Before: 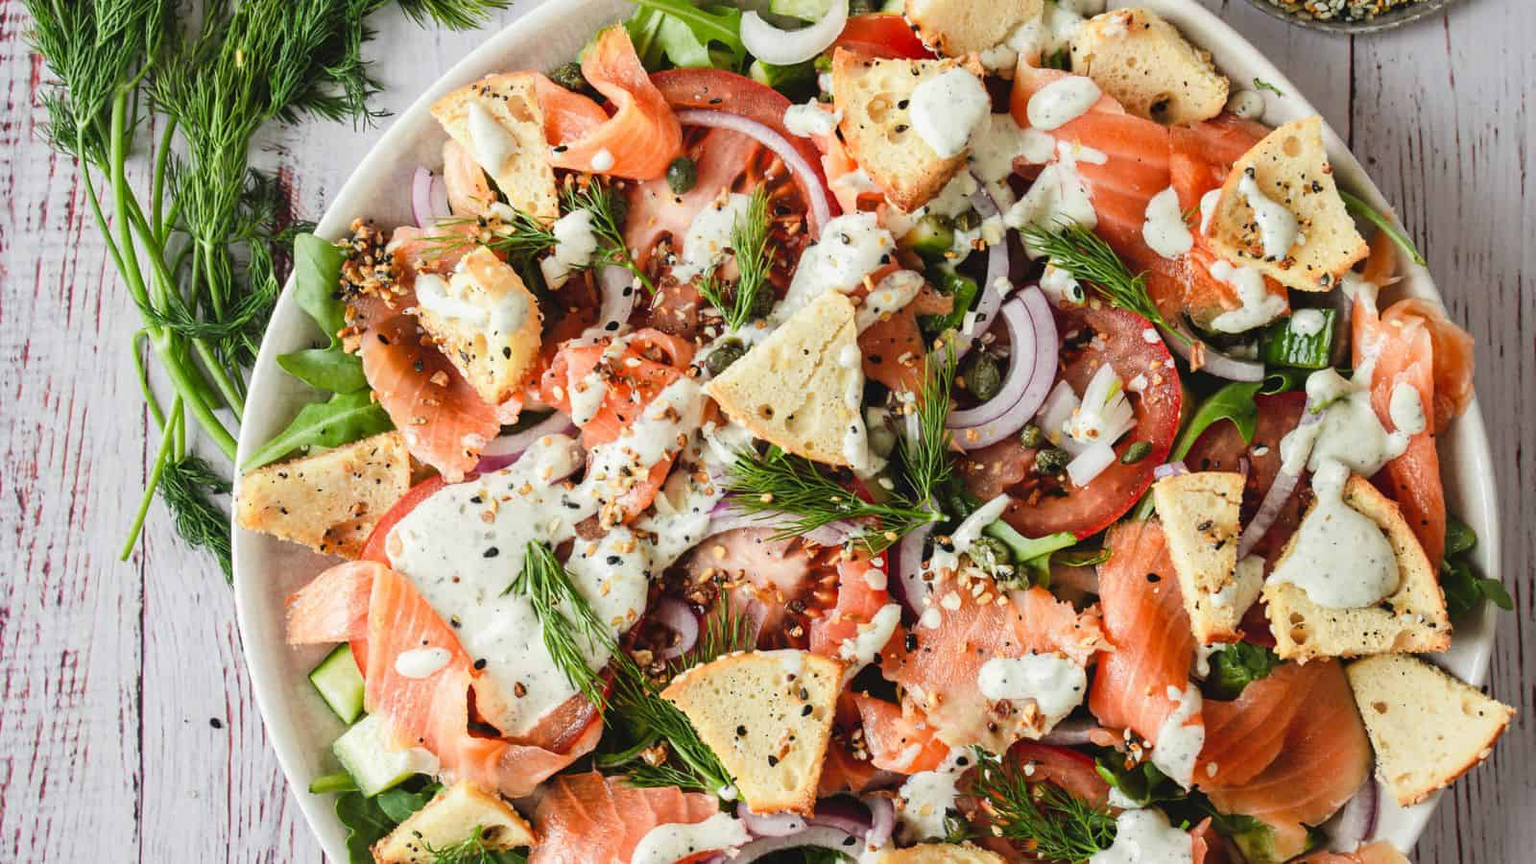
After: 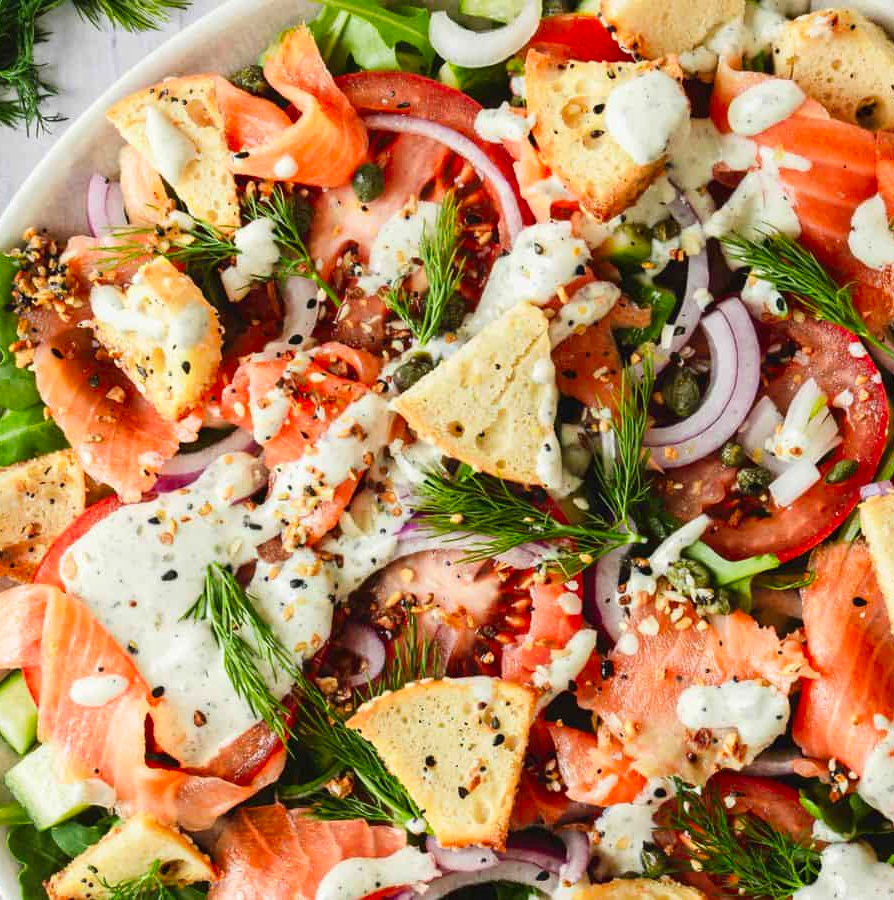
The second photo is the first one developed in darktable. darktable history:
contrast brightness saturation: contrast 0.091, saturation 0.284
crop: left 21.426%, right 22.673%
